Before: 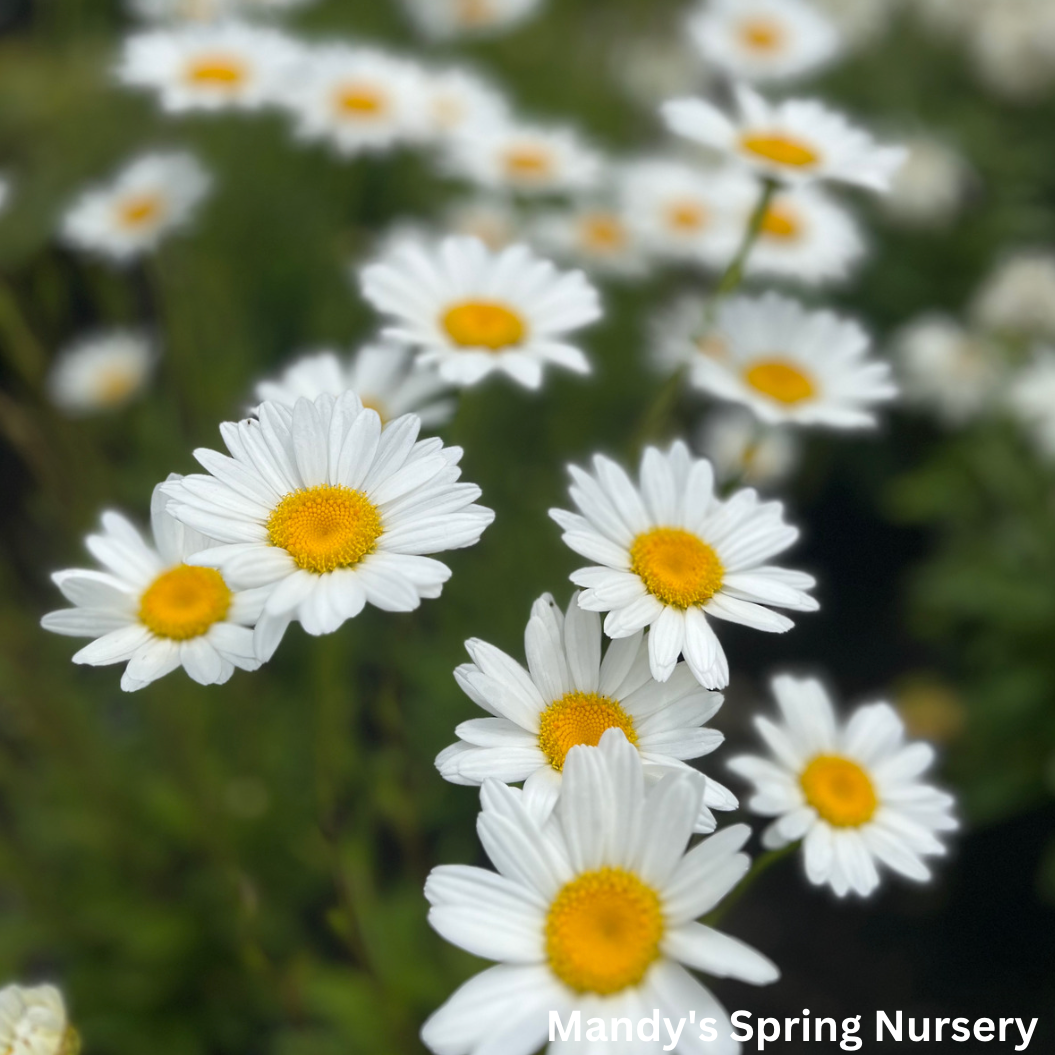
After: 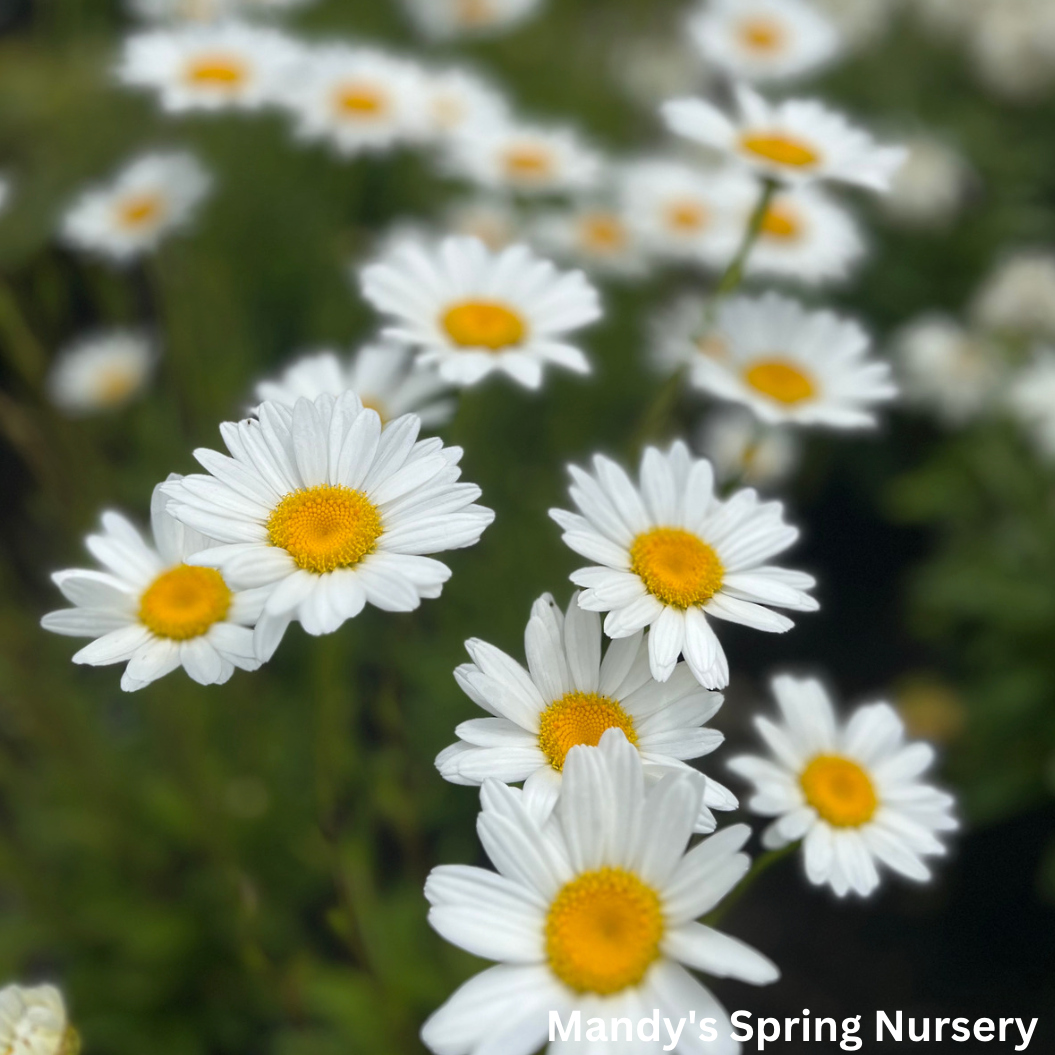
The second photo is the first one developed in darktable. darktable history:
rotate and perspective: crop left 0, crop top 0
base curve: curves: ch0 [(0, 0) (0.472, 0.455) (1, 1)], preserve colors none
